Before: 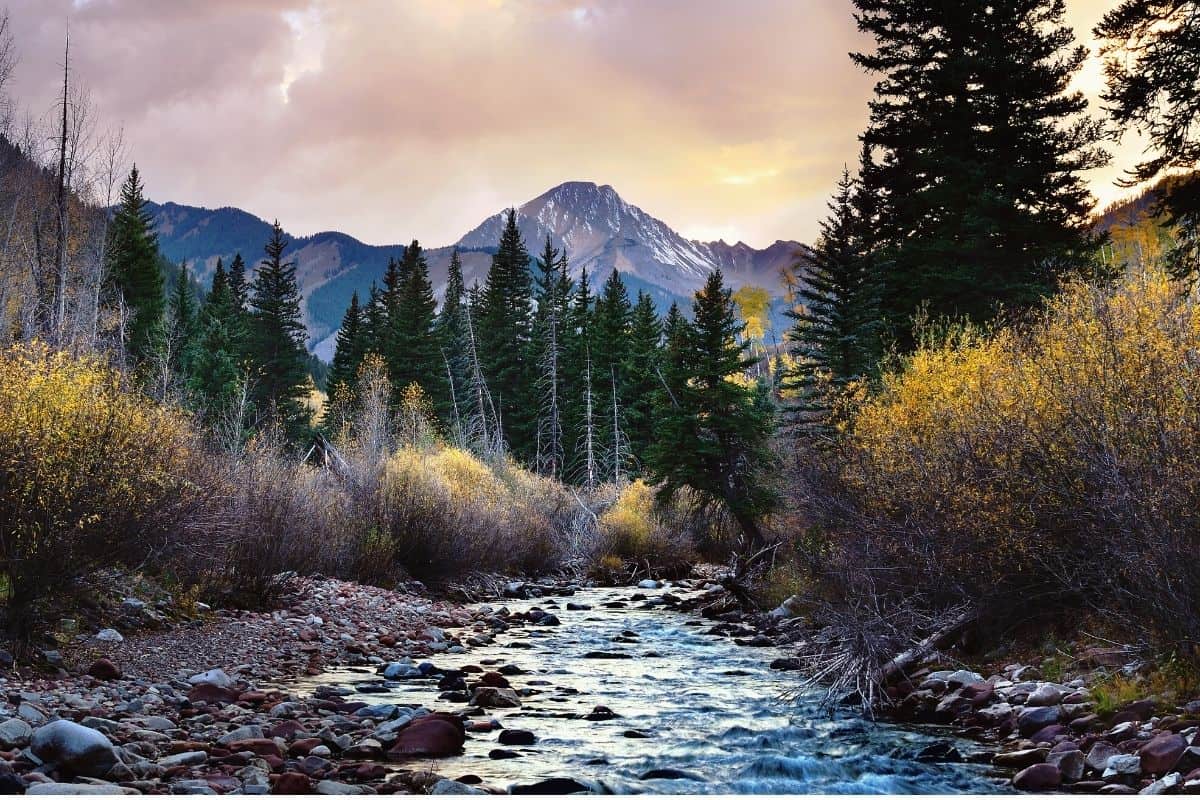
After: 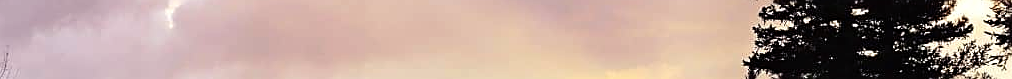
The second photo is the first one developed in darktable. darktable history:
sharpen: on, module defaults
crop and rotate: left 9.644%, top 9.491%, right 6.021%, bottom 80.509%
color balance: gamma [0.9, 0.988, 0.975, 1.025], gain [1.05, 1, 1, 1]
